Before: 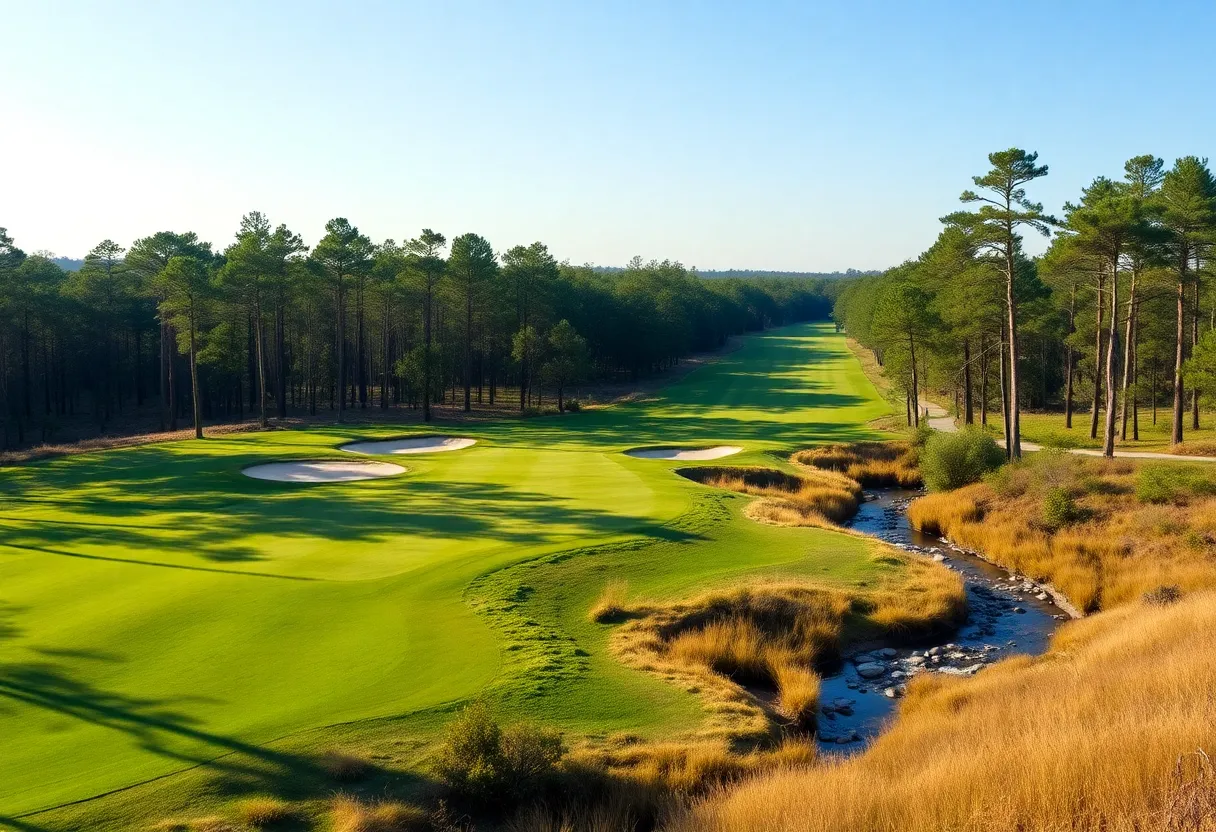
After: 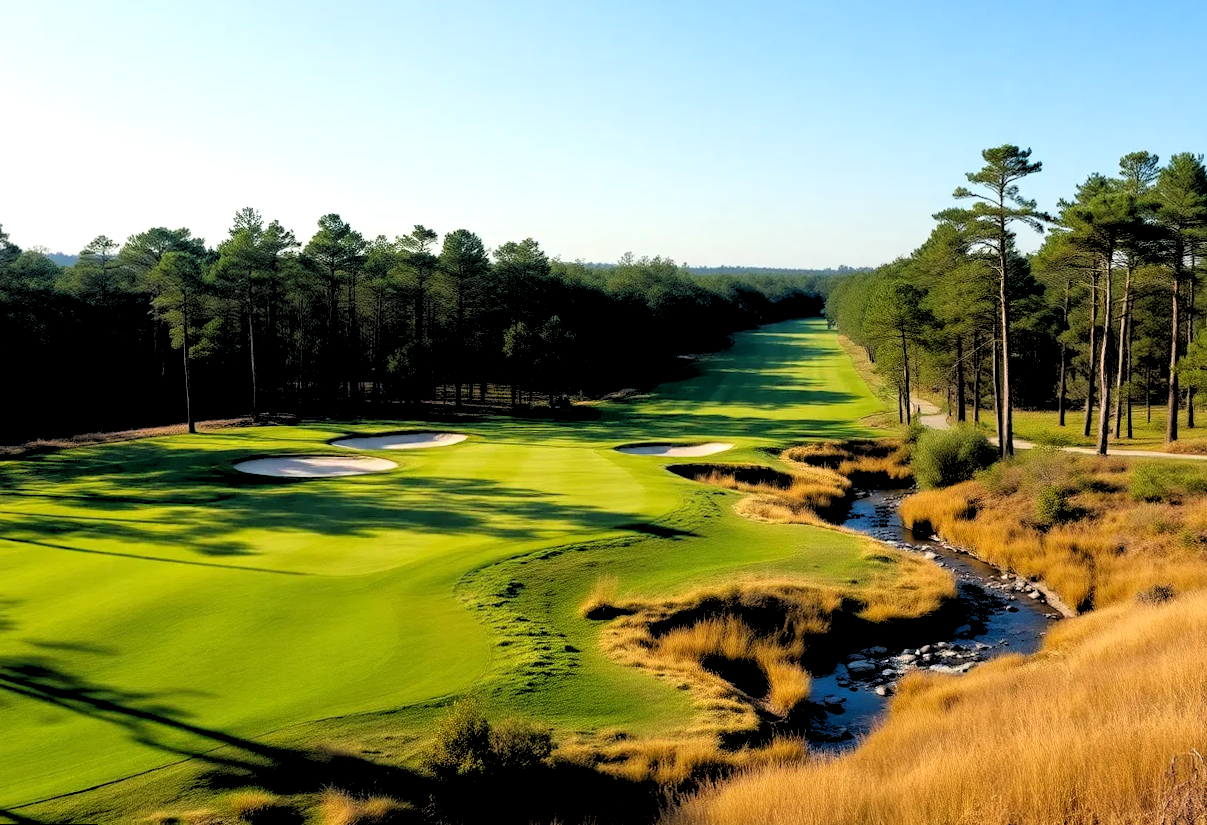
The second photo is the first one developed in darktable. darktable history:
rotate and perspective: rotation 0.192°, lens shift (horizontal) -0.015, crop left 0.005, crop right 0.996, crop top 0.006, crop bottom 0.99
rgb levels: levels [[0.029, 0.461, 0.922], [0, 0.5, 1], [0, 0.5, 1]]
